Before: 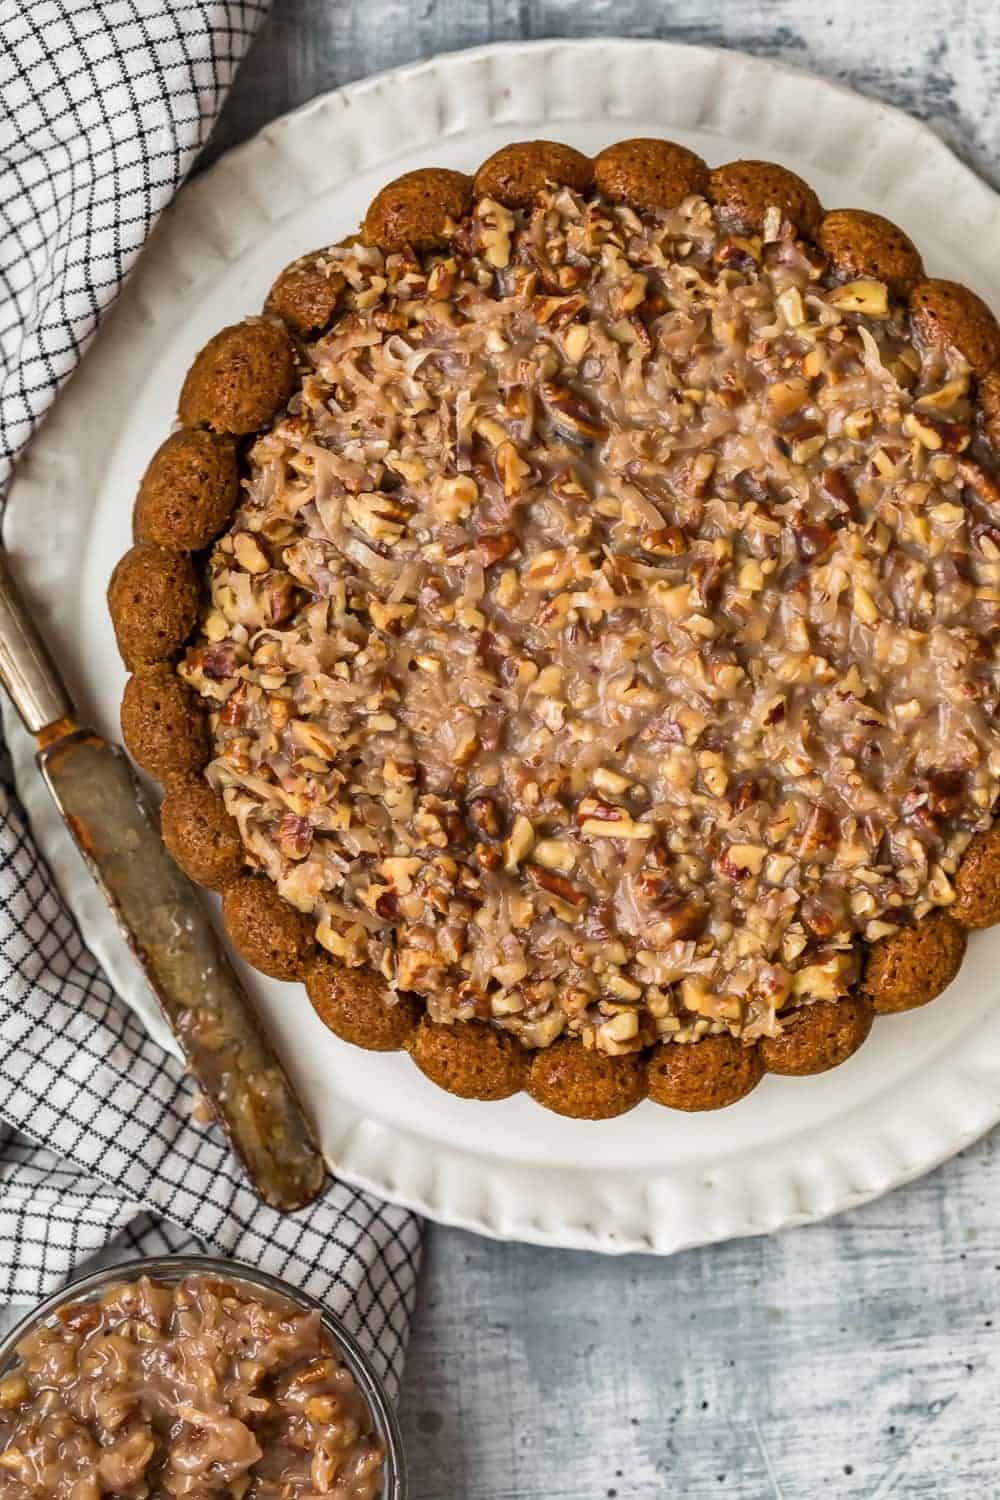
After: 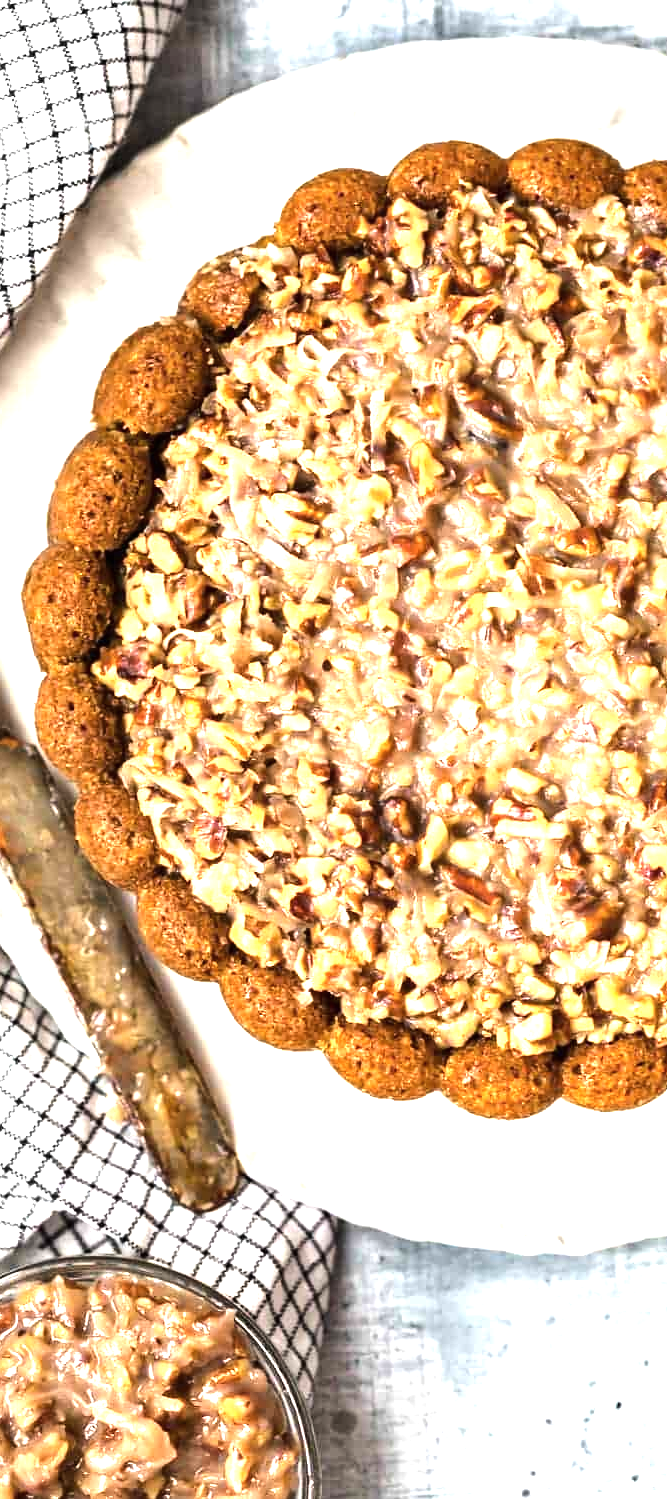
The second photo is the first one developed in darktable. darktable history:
contrast brightness saturation: saturation -0.046
tone equalizer: -8 EV -0.721 EV, -7 EV -0.712 EV, -6 EV -0.601 EV, -5 EV -0.413 EV, -3 EV 0.373 EV, -2 EV 0.6 EV, -1 EV 0.681 EV, +0 EV 0.739 EV, edges refinement/feathering 500, mask exposure compensation -1.26 EV, preserve details no
exposure: black level correction 0, exposure 1.102 EV, compensate highlight preservation false
crop and rotate: left 8.69%, right 24.606%
